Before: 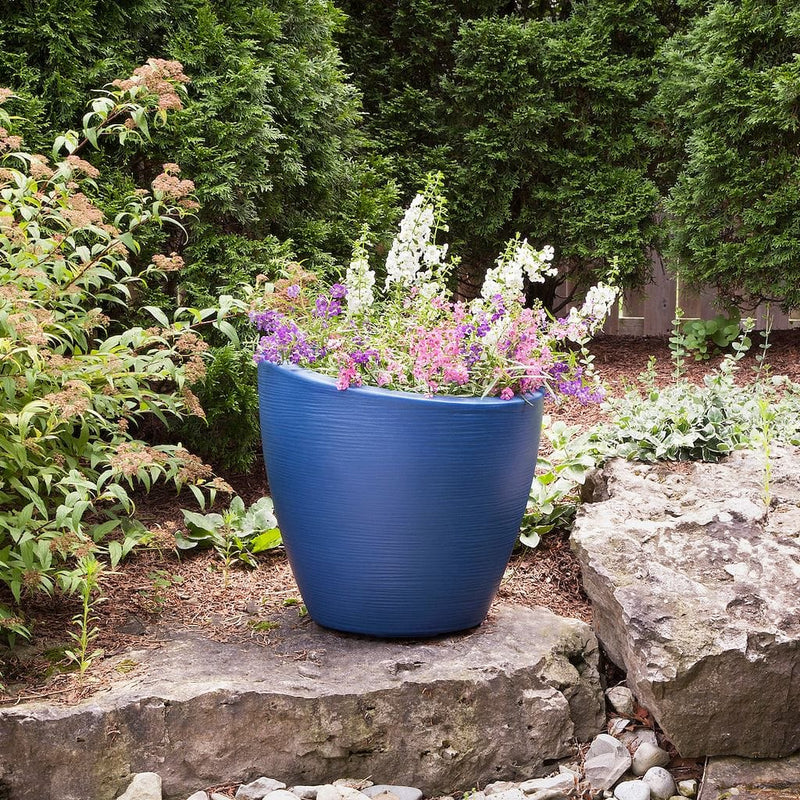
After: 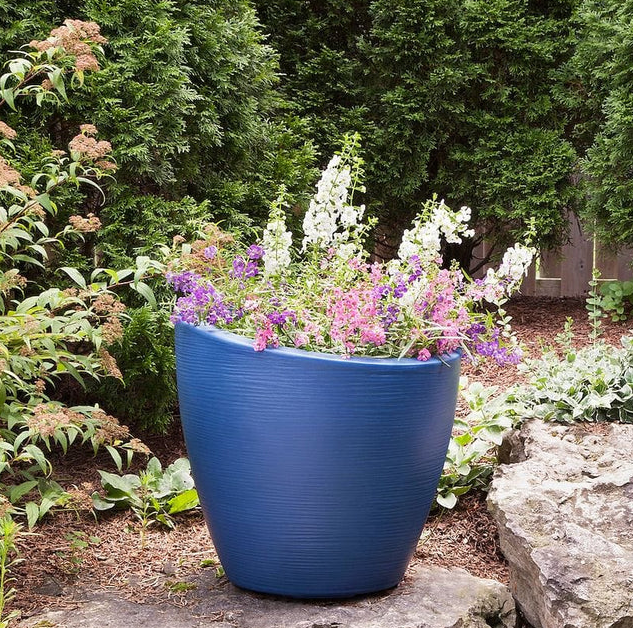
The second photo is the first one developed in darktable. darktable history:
crop and rotate: left 10.451%, top 5.01%, right 10.374%, bottom 16.484%
